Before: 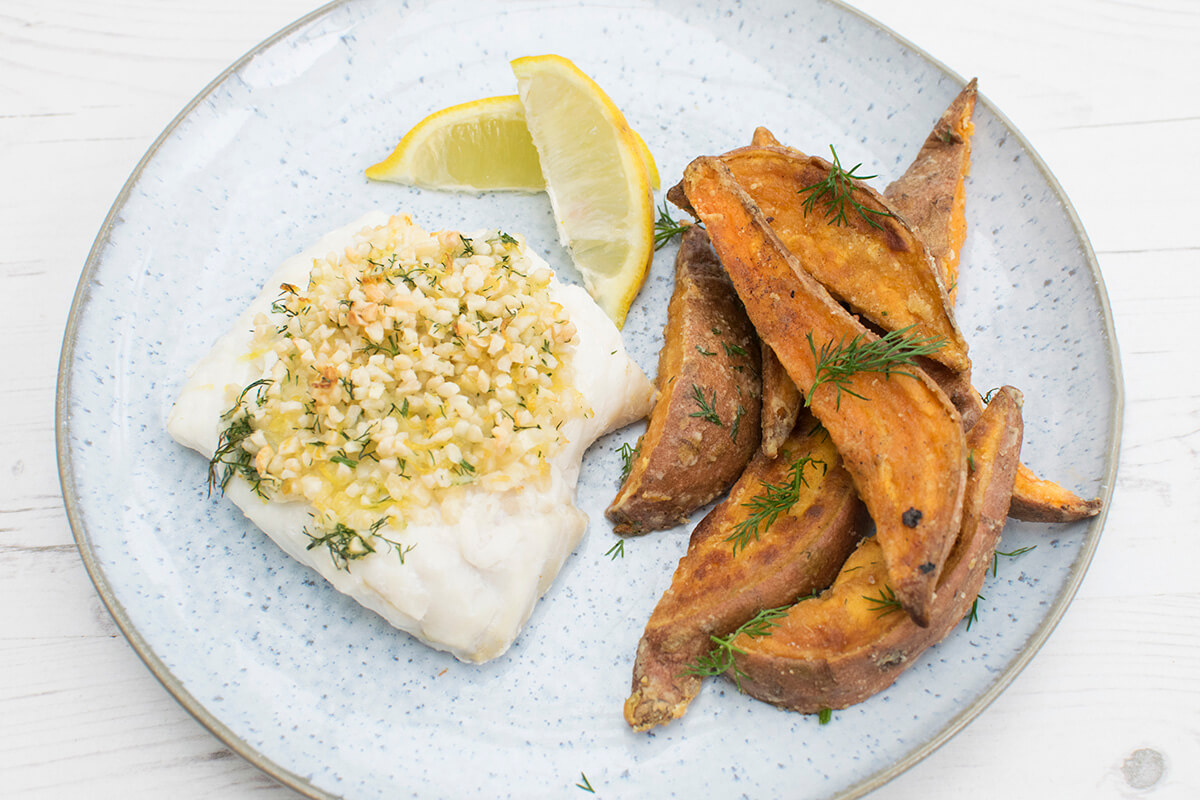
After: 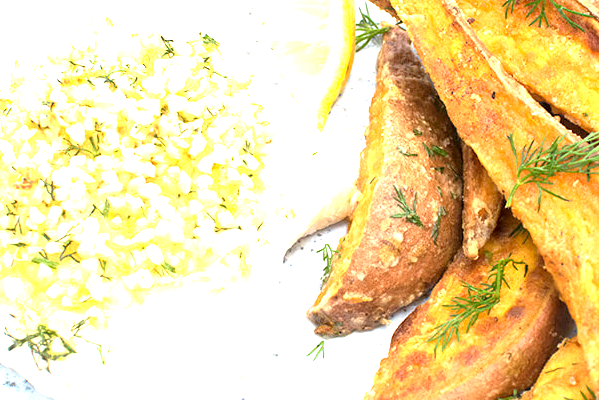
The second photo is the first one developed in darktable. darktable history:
crop: left 25%, top 25%, right 25%, bottom 25%
exposure: black level correction 0.001, exposure 1.646 EV, compensate exposure bias true, compensate highlight preservation false
